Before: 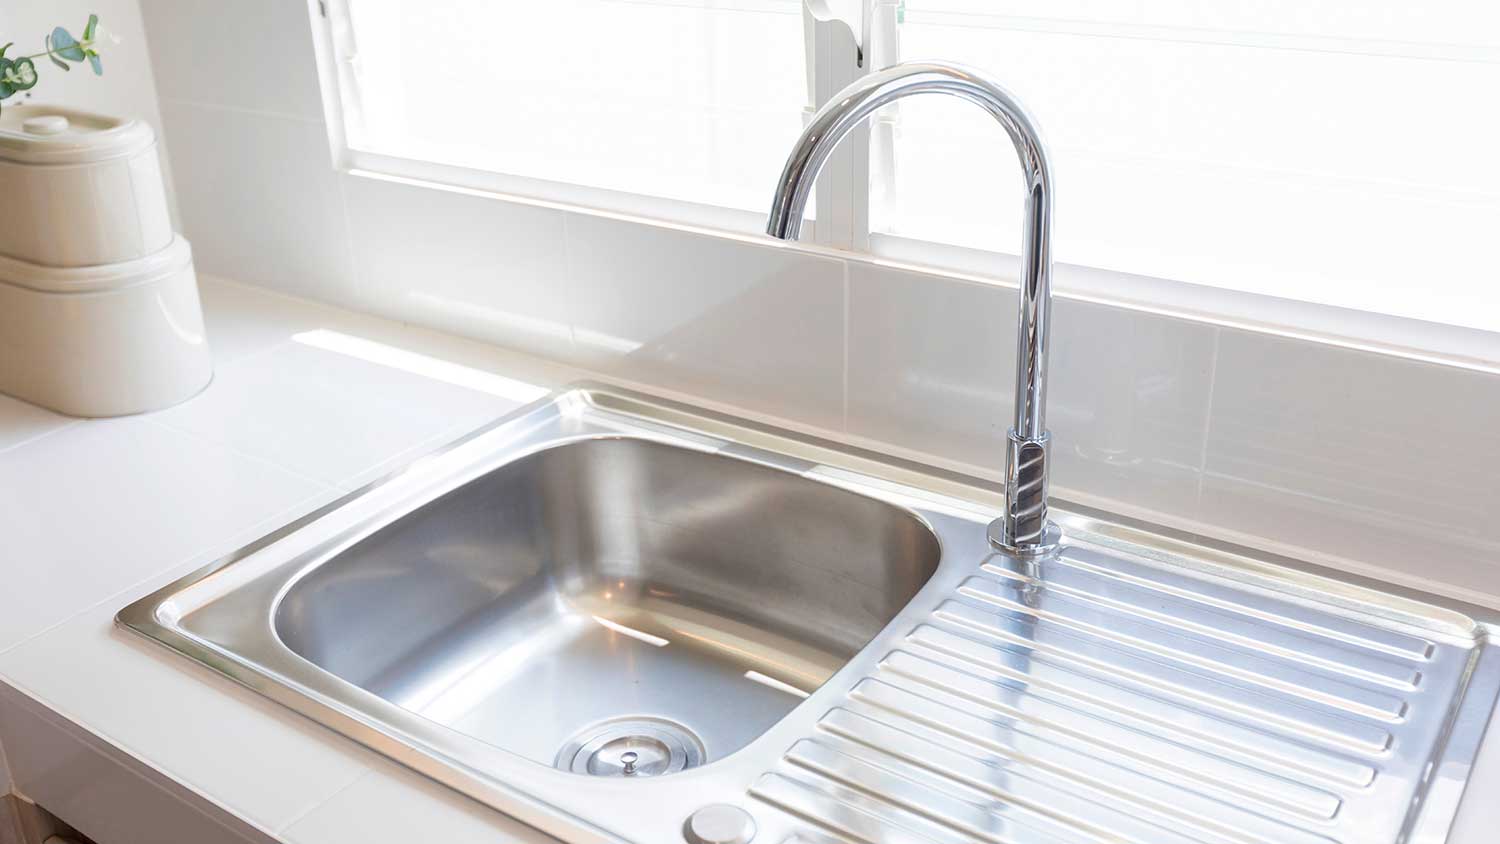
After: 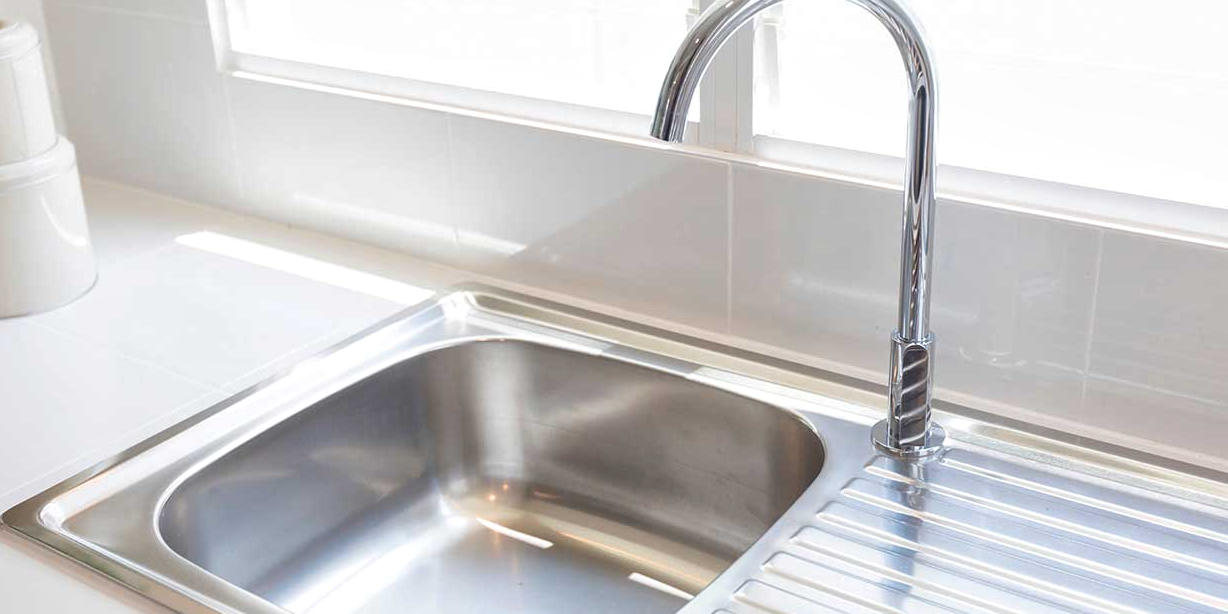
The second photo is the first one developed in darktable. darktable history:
crop: left 7.792%, top 11.716%, right 10.31%, bottom 15.424%
local contrast: mode bilateral grid, contrast 21, coarseness 50, detail 119%, midtone range 0.2
